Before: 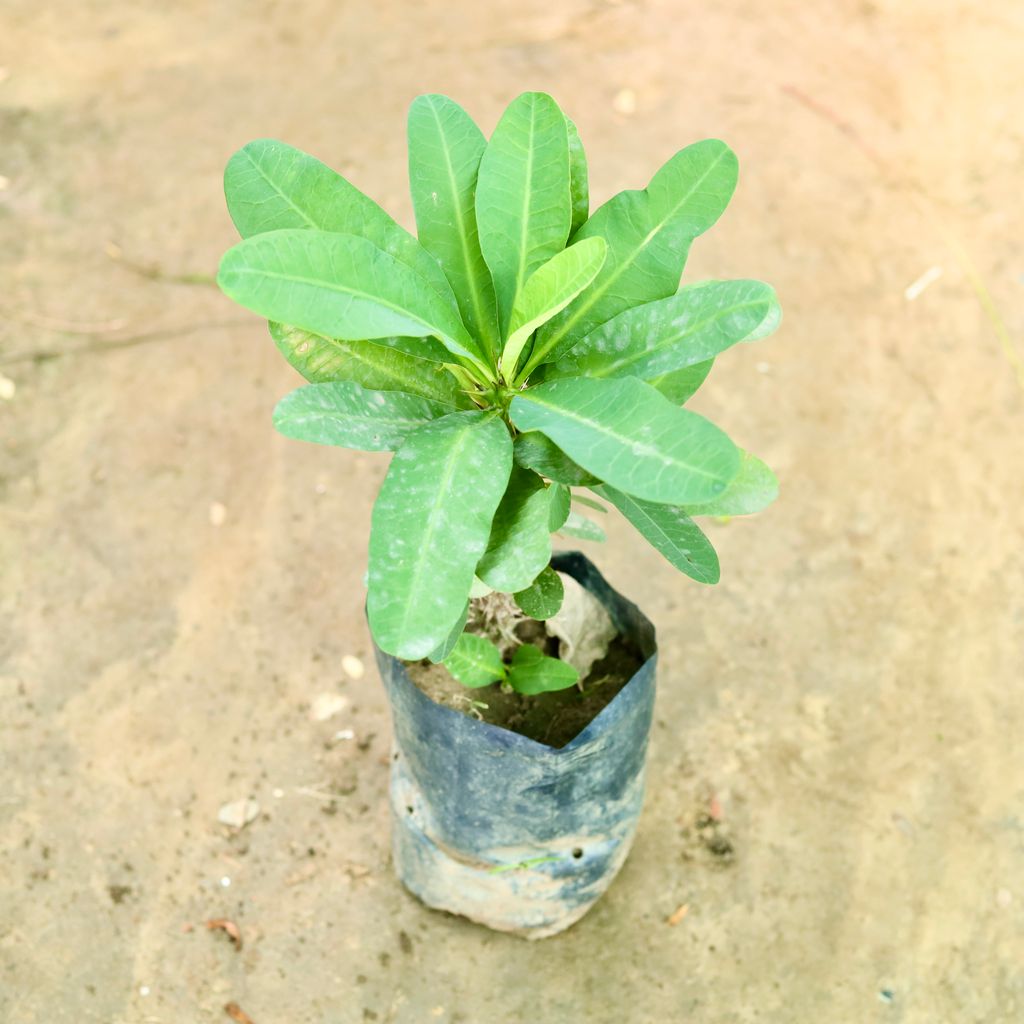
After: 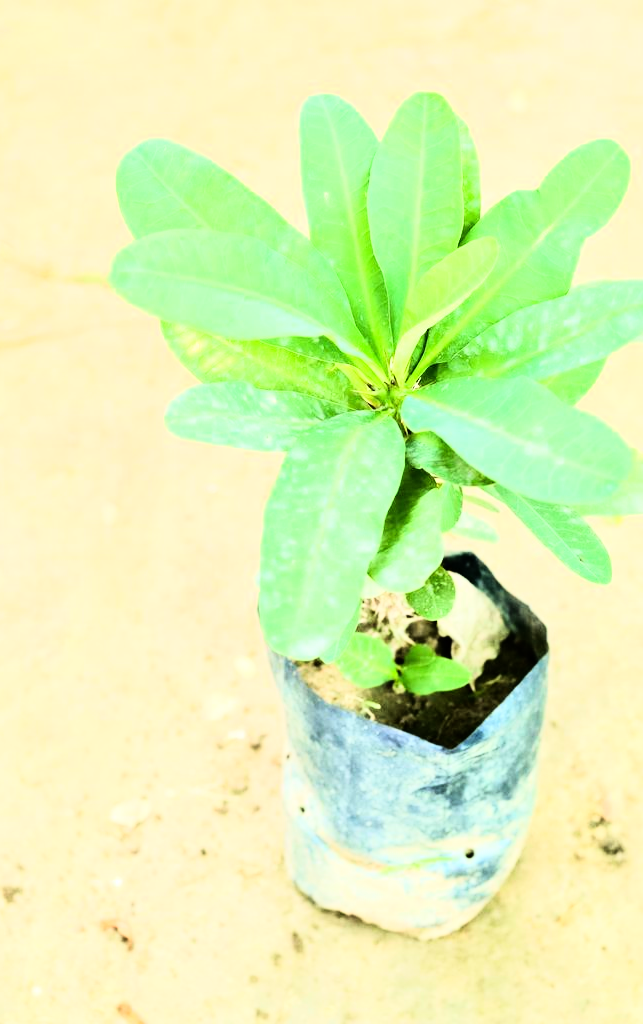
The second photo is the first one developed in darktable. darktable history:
crop: left 10.644%, right 26.528%
rgb curve: curves: ch0 [(0, 0) (0.21, 0.15) (0.24, 0.21) (0.5, 0.75) (0.75, 0.96) (0.89, 0.99) (1, 1)]; ch1 [(0, 0.02) (0.21, 0.13) (0.25, 0.2) (0.5, 0.67) (0.75, 0.9) (0.89, 0.97) (1, 1)]; ch2 [(0, 0.02) (0.21, 0.13) (0.25, 0.2) (0.5, 0.67) (0.75, 0.9) (0.89, 0.97) (1, 1)], compensate middle gray true
